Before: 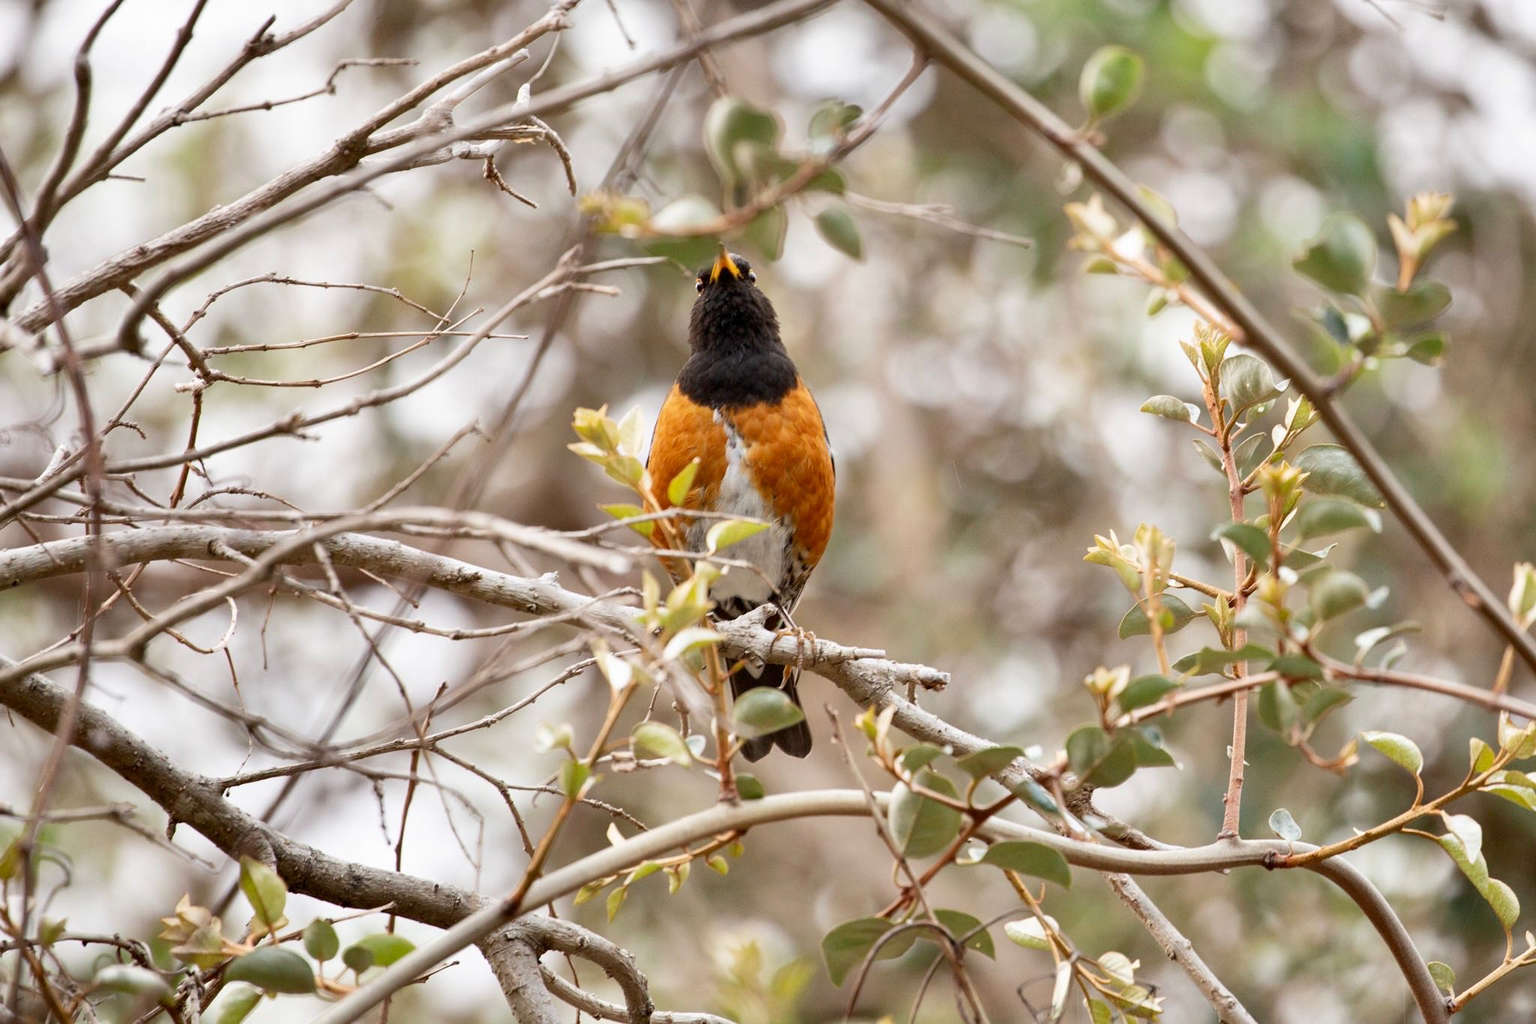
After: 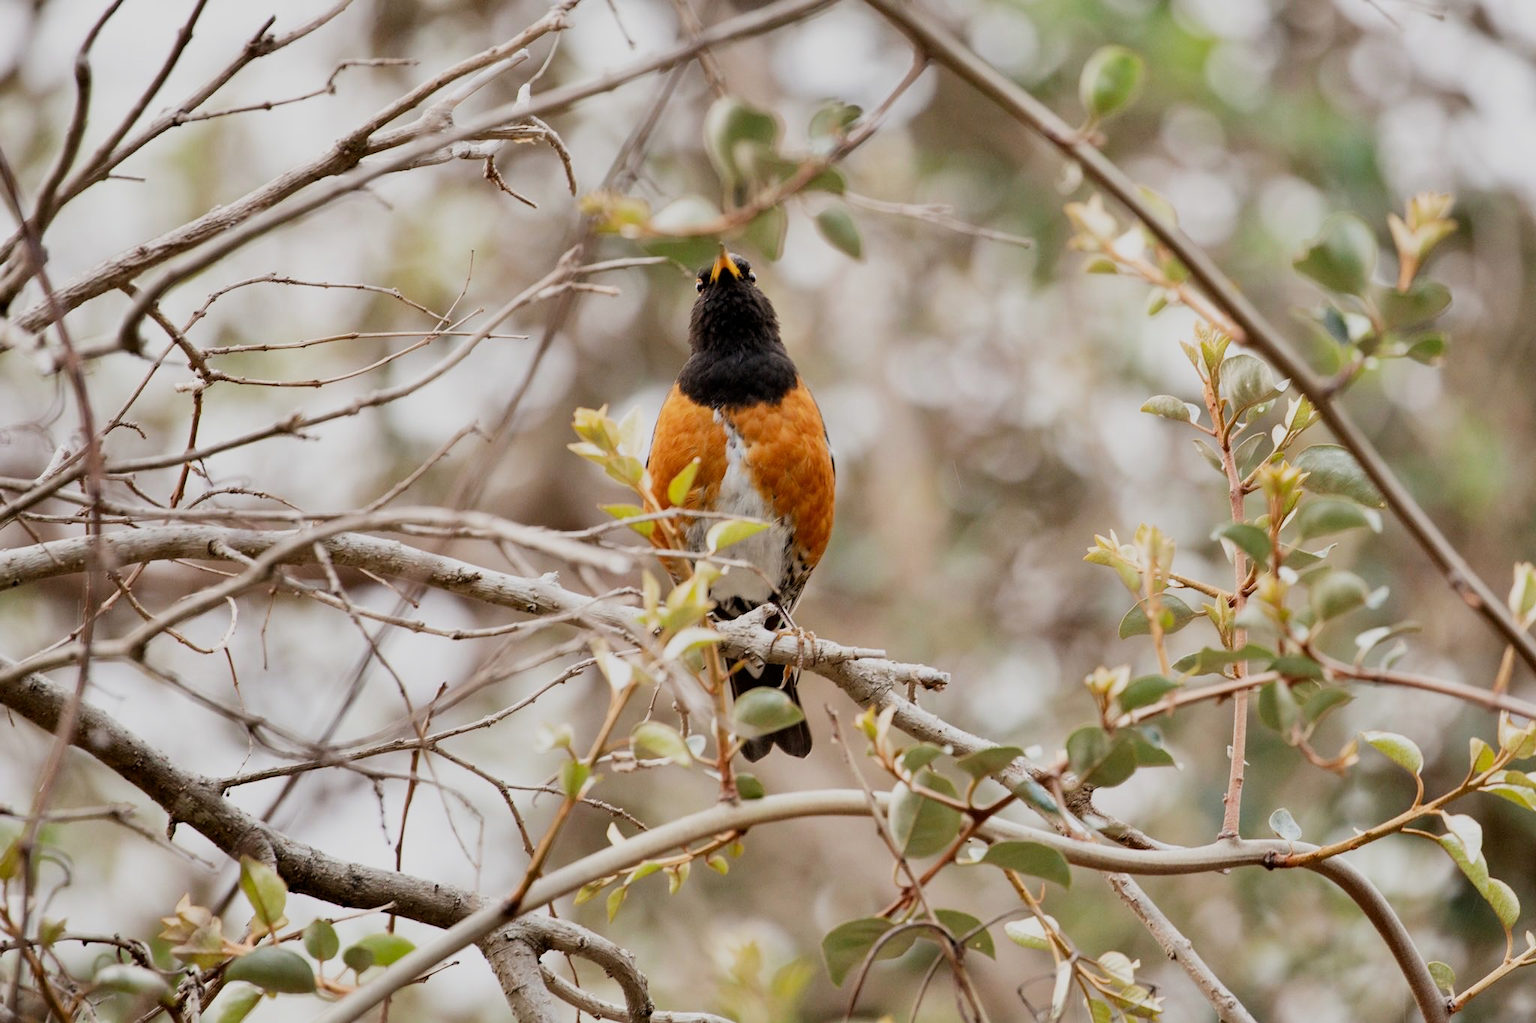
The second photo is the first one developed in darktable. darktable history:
filmic rgb: black relative exposure -7.97 EV, white relative exposure 4.04 EV, hardness 4.1
